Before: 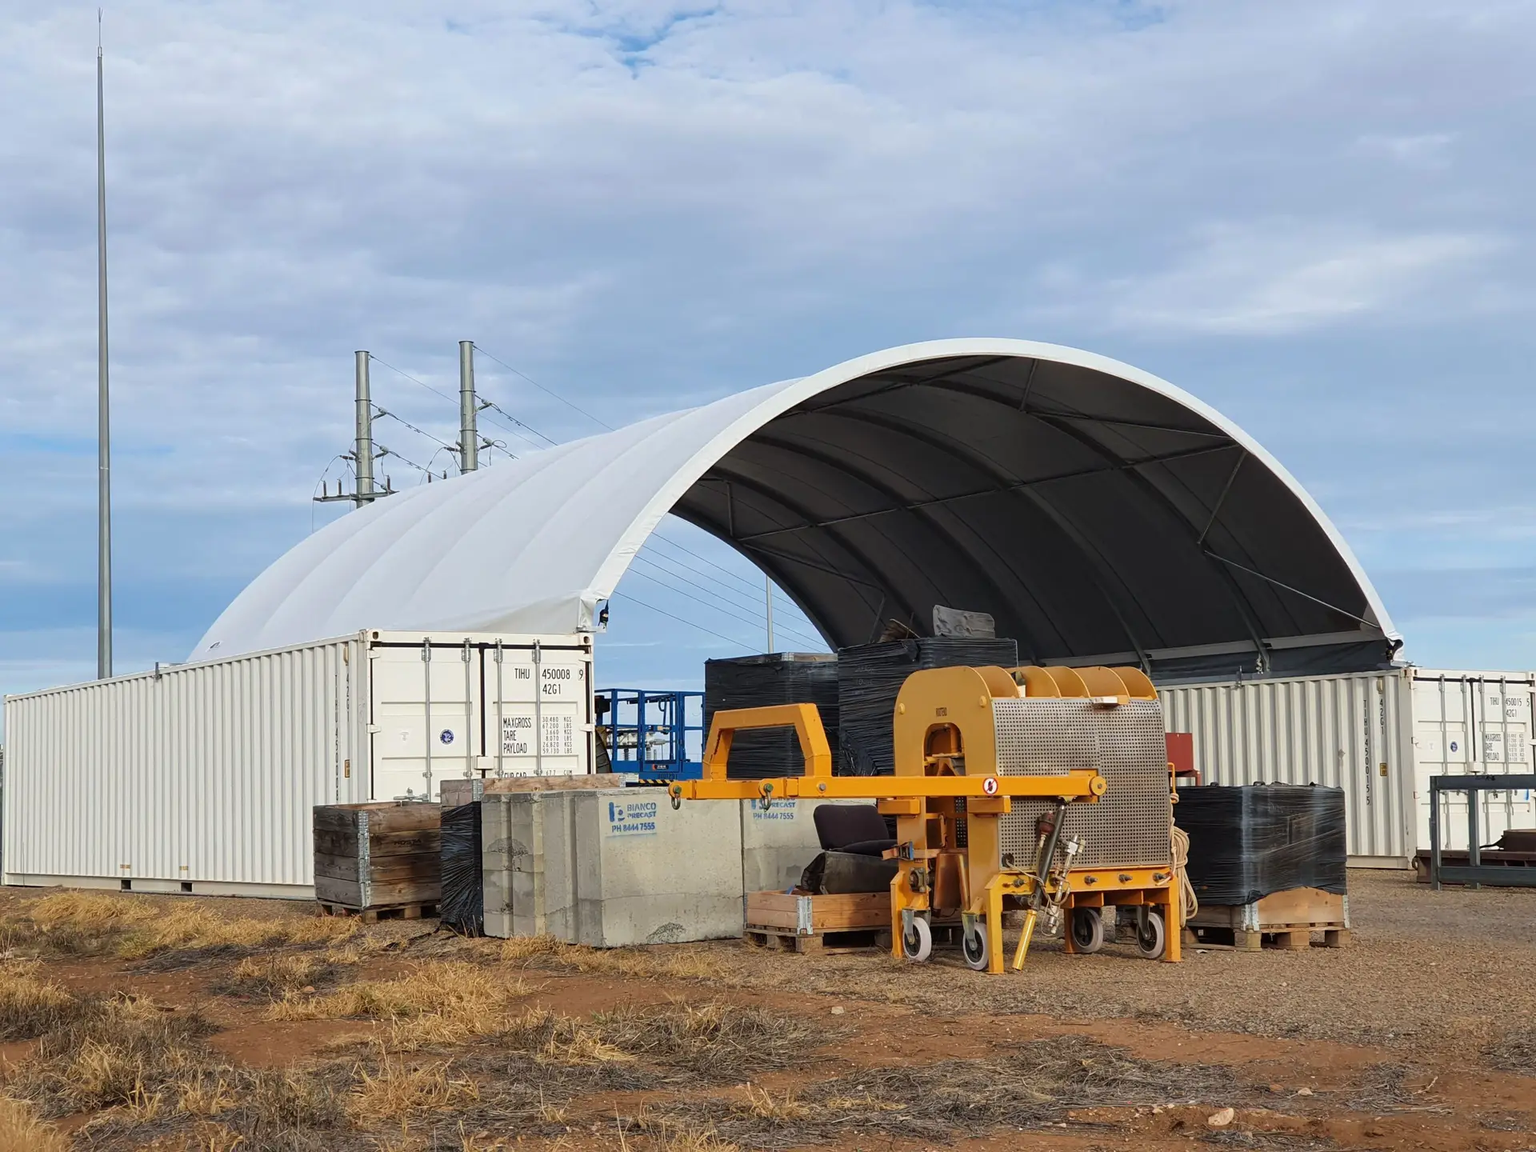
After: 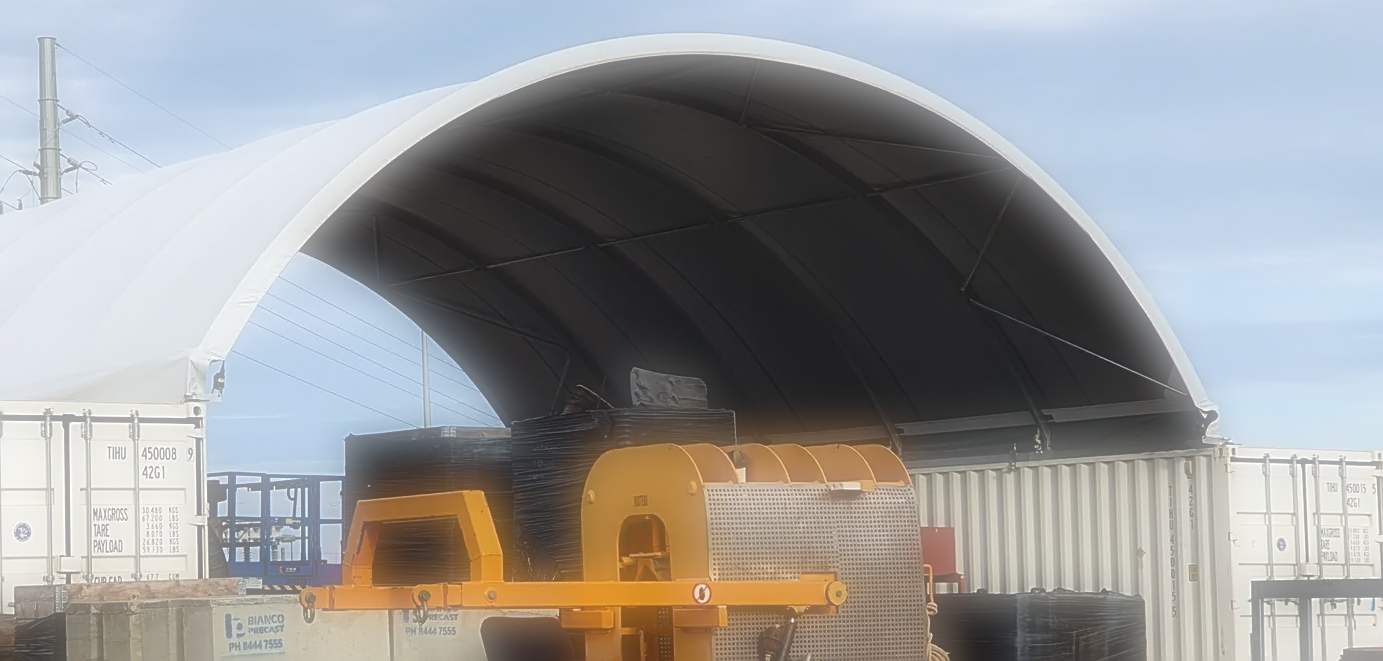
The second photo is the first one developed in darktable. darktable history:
crop and rotate: left 27.938%, top 27.046%, bottom 27.046%
shadows and highlights: shadows 0, highlights 40
soften: on, module defaults
sharpen: on, module defaults
